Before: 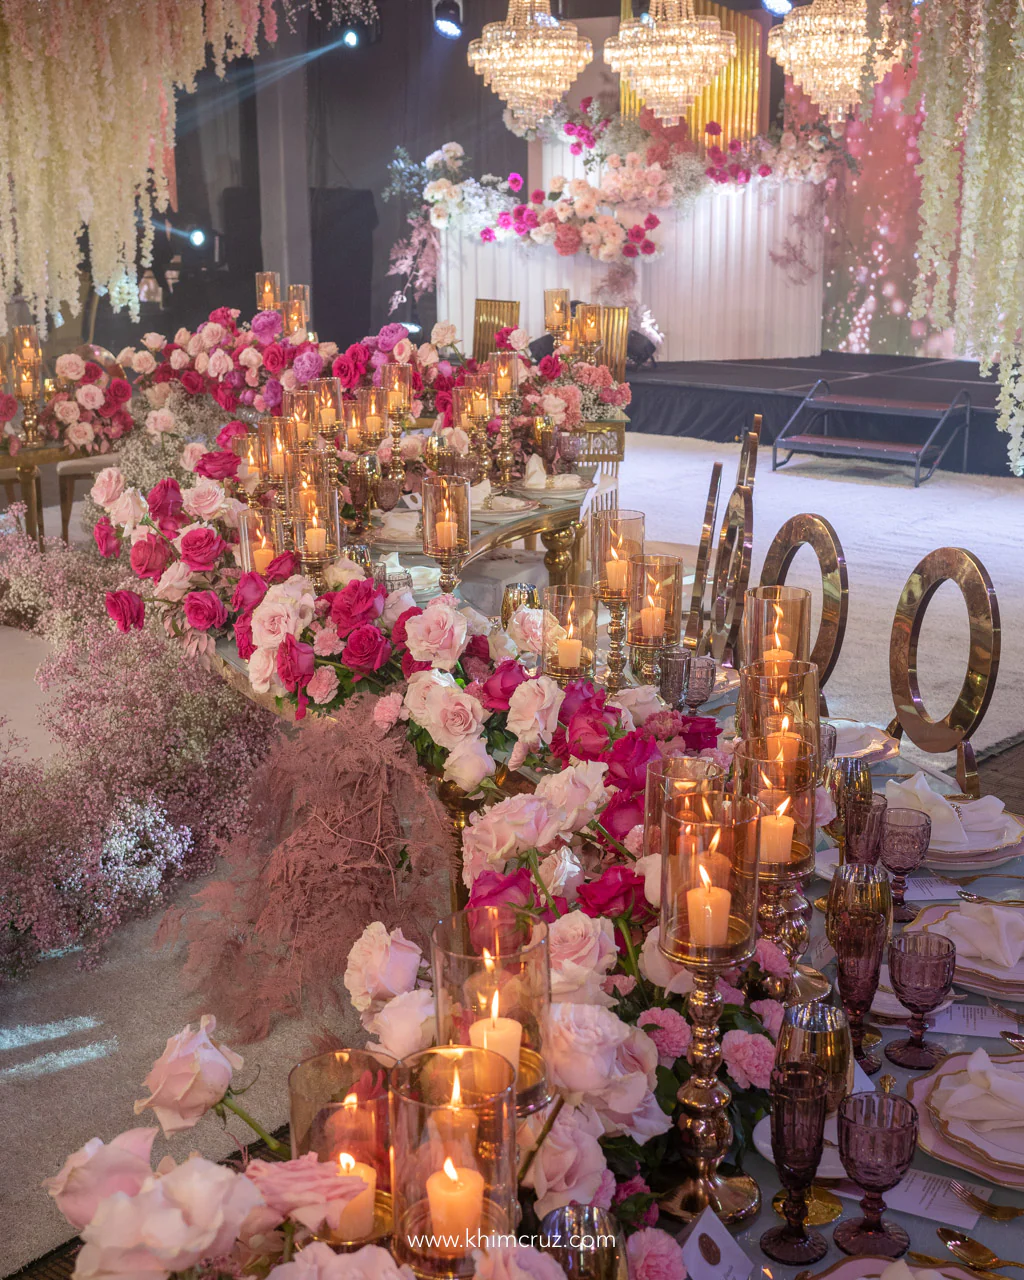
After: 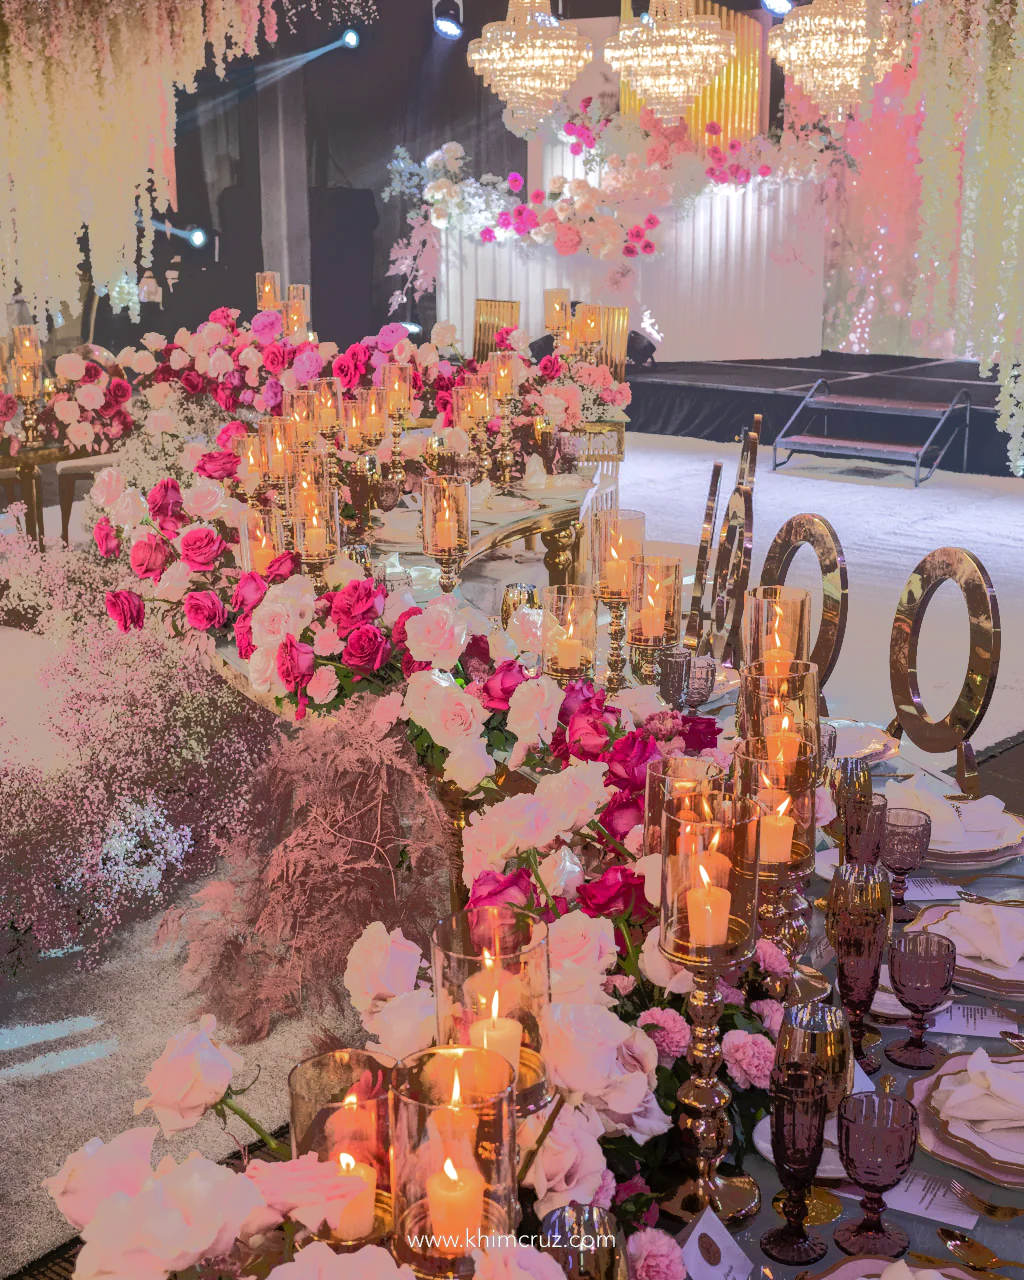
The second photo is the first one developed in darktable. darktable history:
tone equalizer: -7 EV -0.652 EV, -6 EV 0.984 EV, -5 EV -0.437 EV, -4 EV 0.44 EV, -3 EV 0.441 EV, -2 EV 0.145 EV, -1 EV -0.154 EV, +0 EV -0.411 EV, edges refinement/feathering 500, mask exposure compensation -1.57 EV, preserve details no
